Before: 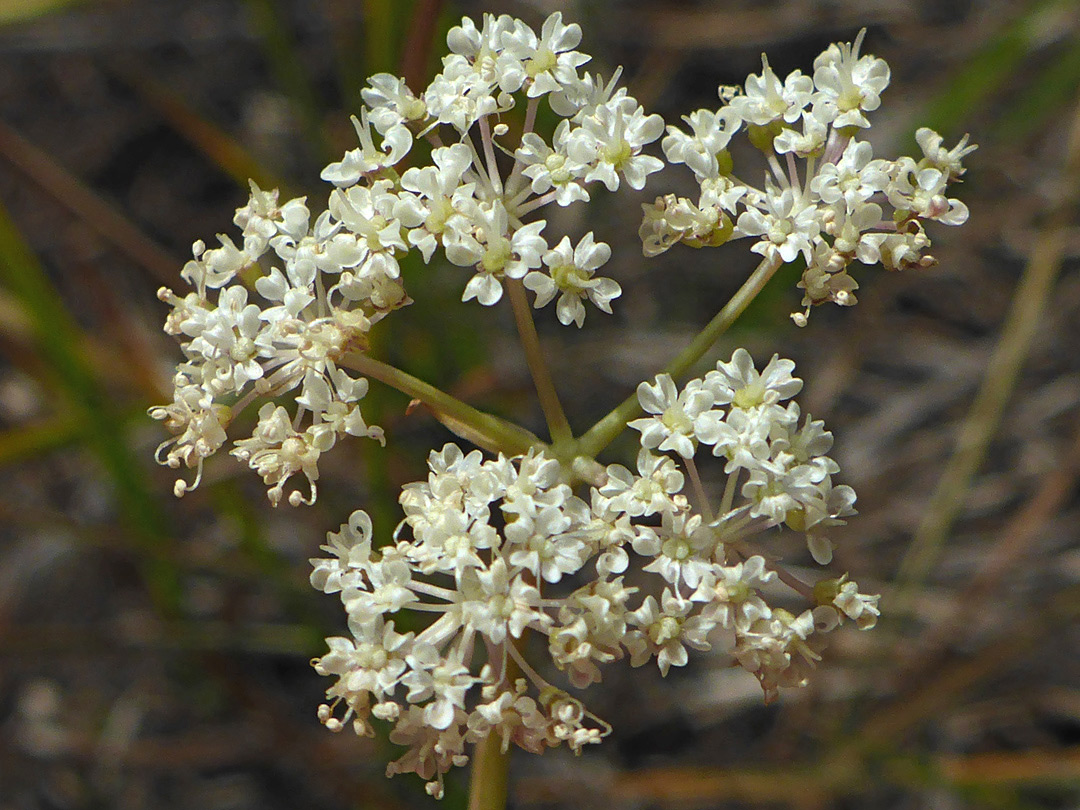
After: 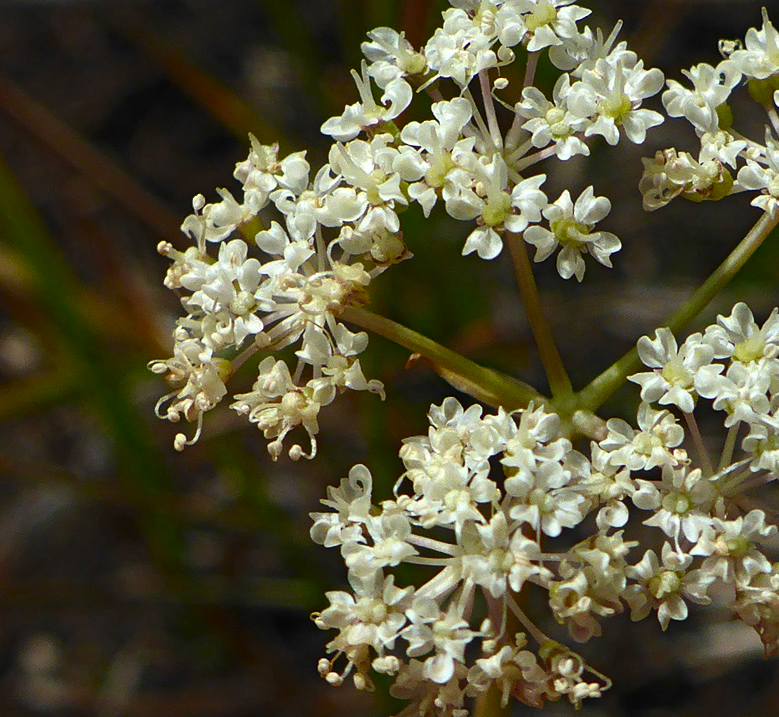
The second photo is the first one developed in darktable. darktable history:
crop: top 5.777%, right 27.862%, bottom 5.644%
contrast brightness saturation: contrast 0.123, brightness -0.116, saturation 0.195
